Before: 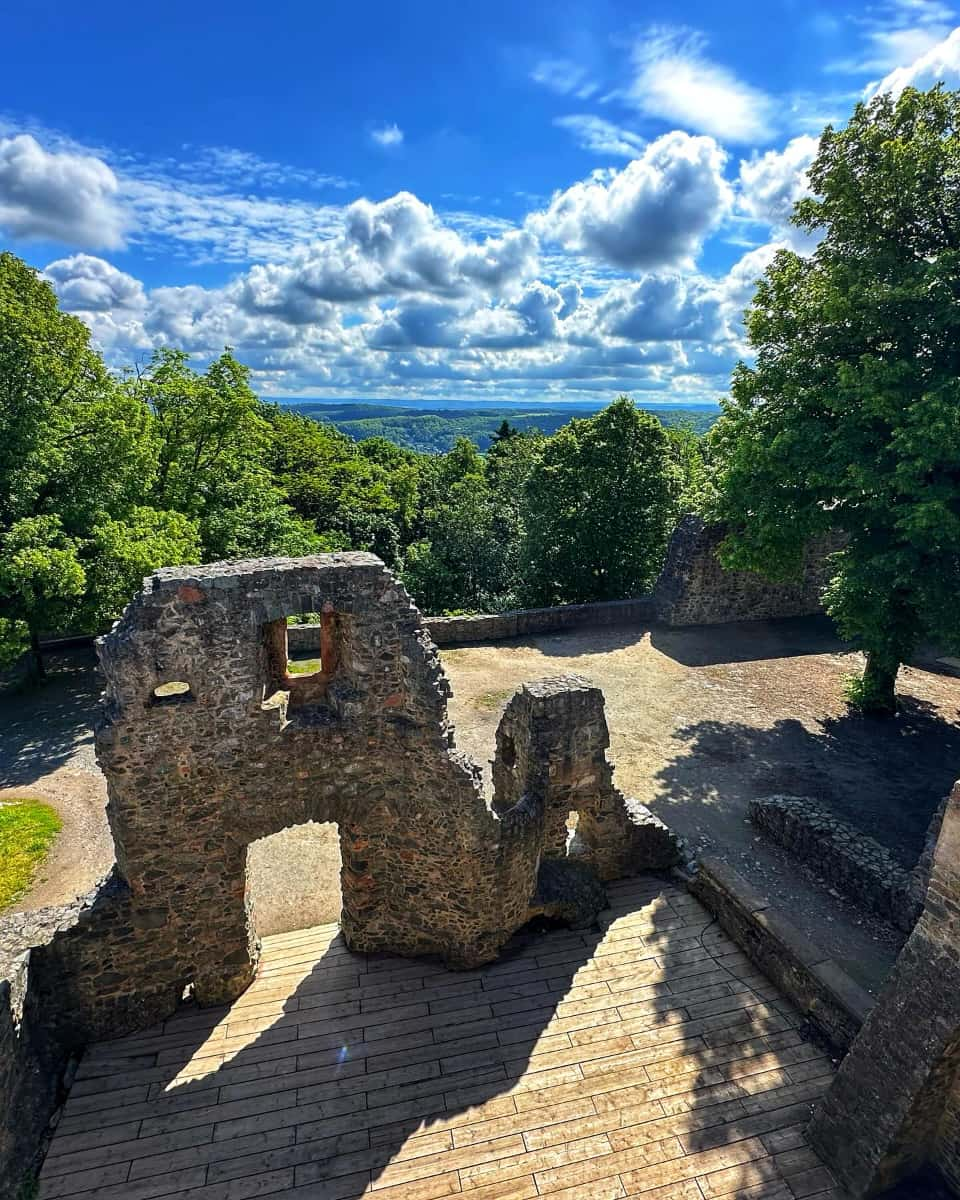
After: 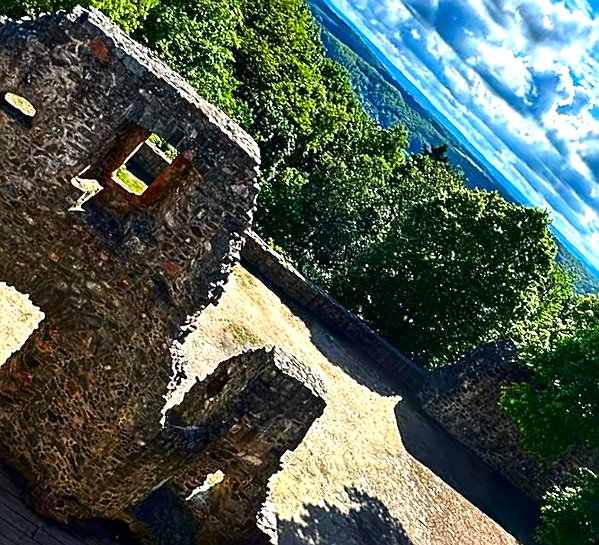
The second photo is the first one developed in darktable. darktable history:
crop and rotate: angle -44.39°, top 16.151%, right 0.806%, bottom 11.656%
sharpen: on, module defaults
exposure: black level correction 0, exposure 0.694 EV, compensate exposure bias true, compensate highlight preservation false
contrast brightness saturation: contrast 0.129, brightness -0.237, saturation 0.143
